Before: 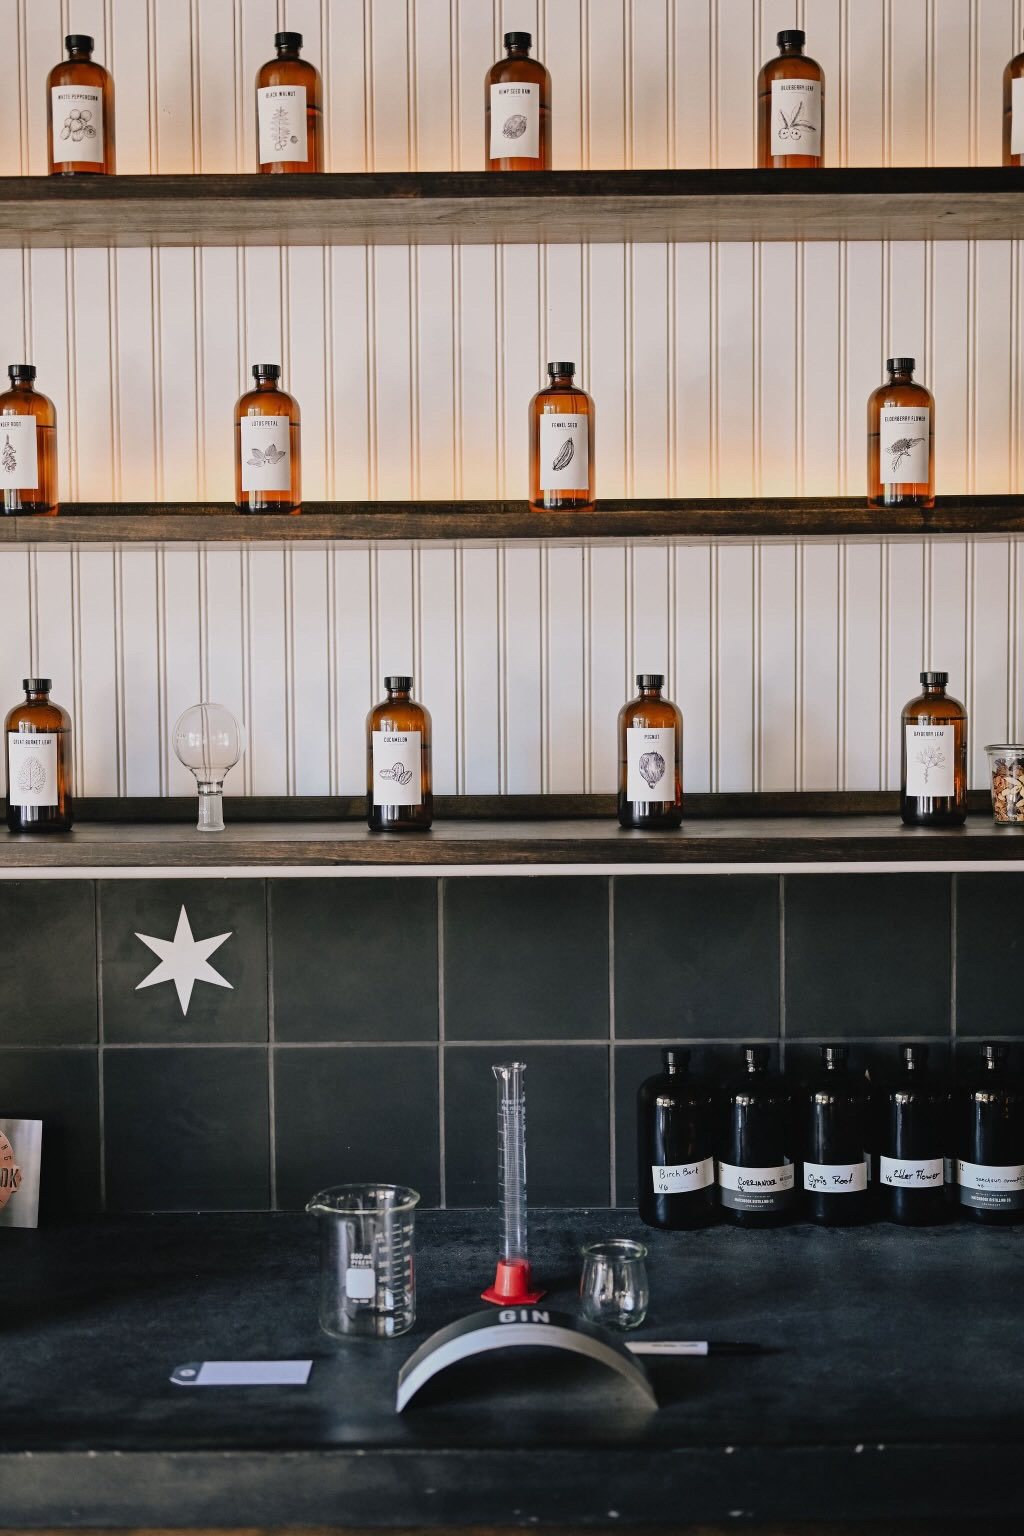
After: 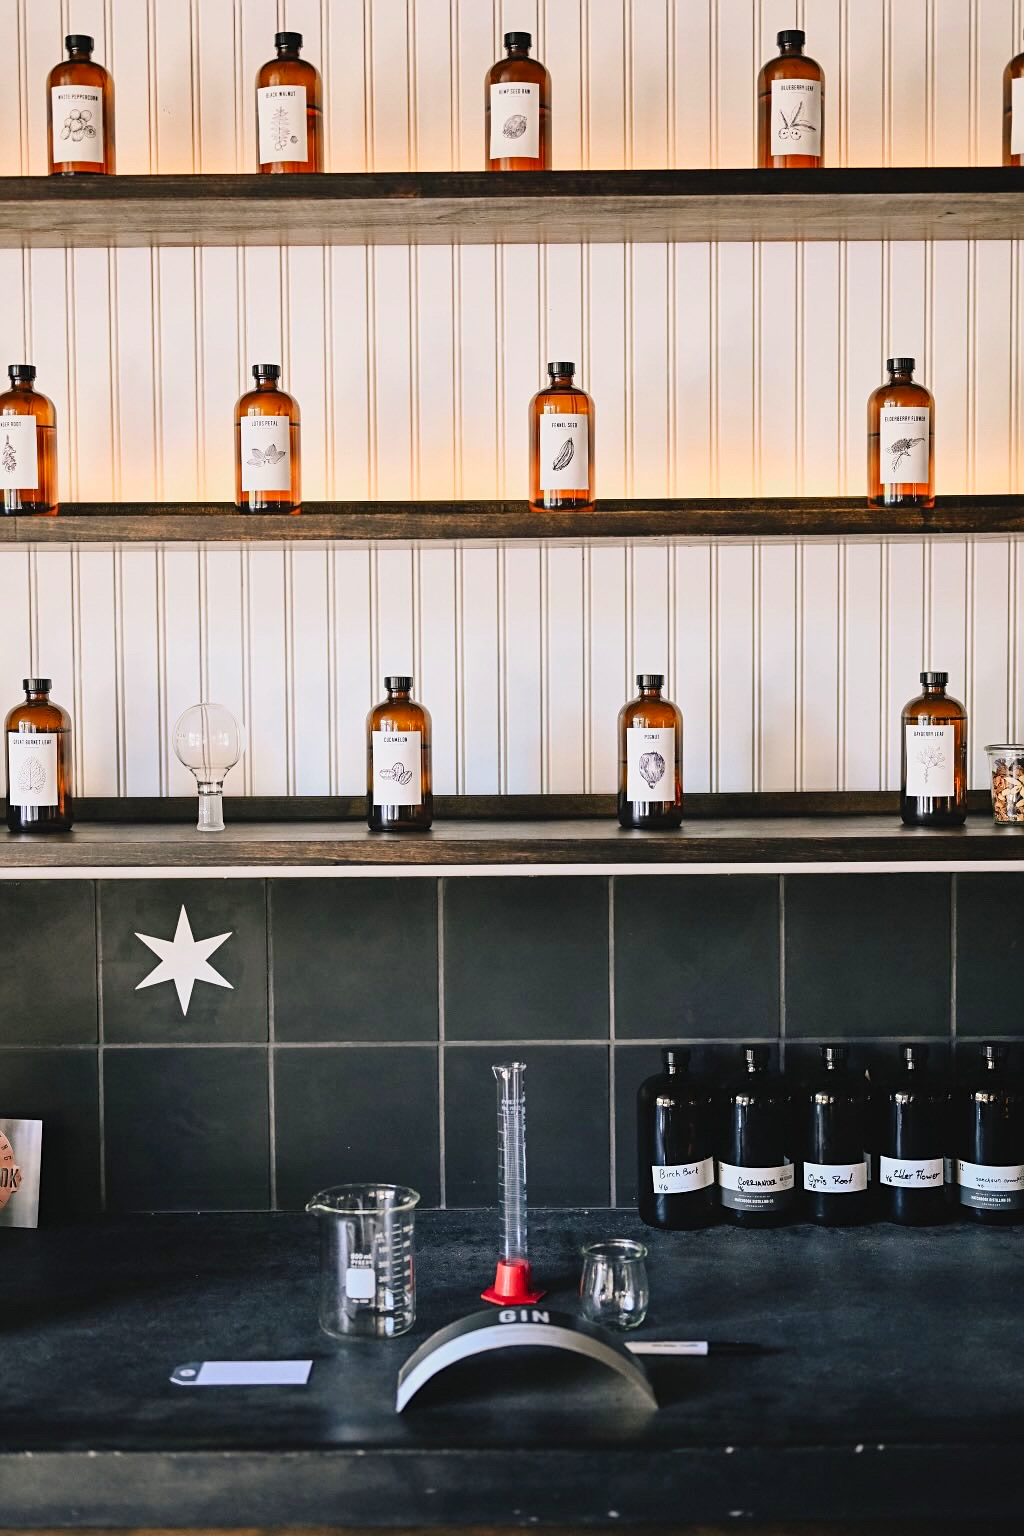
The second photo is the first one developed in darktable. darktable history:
sharpen: amount 0.216
contrast brightness saturation: contrast 0.199, brightness 0.157, saturation 0.227
